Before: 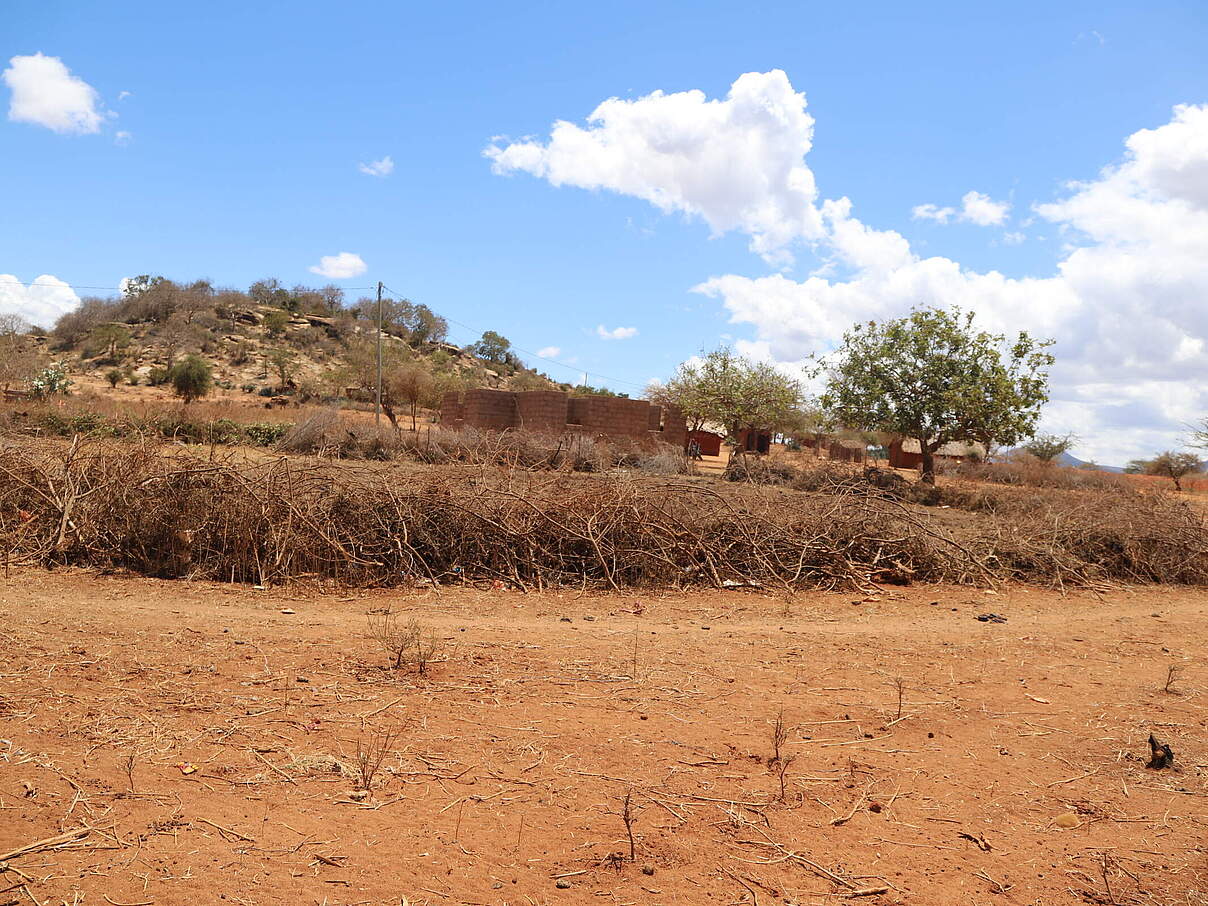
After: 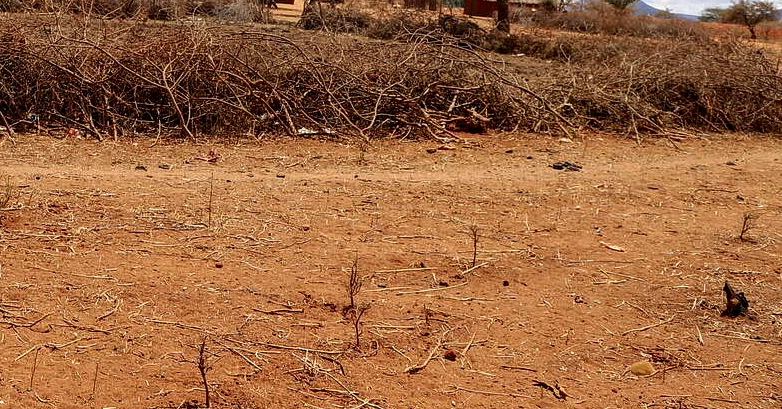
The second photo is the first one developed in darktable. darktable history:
crop and rotate: left 35.211%, top 49.978%, bottom 4.775%
local contrast: detail 130%
contrast brightness saturation: contrast 0.069, brightness -0.131, saturation 0.047
